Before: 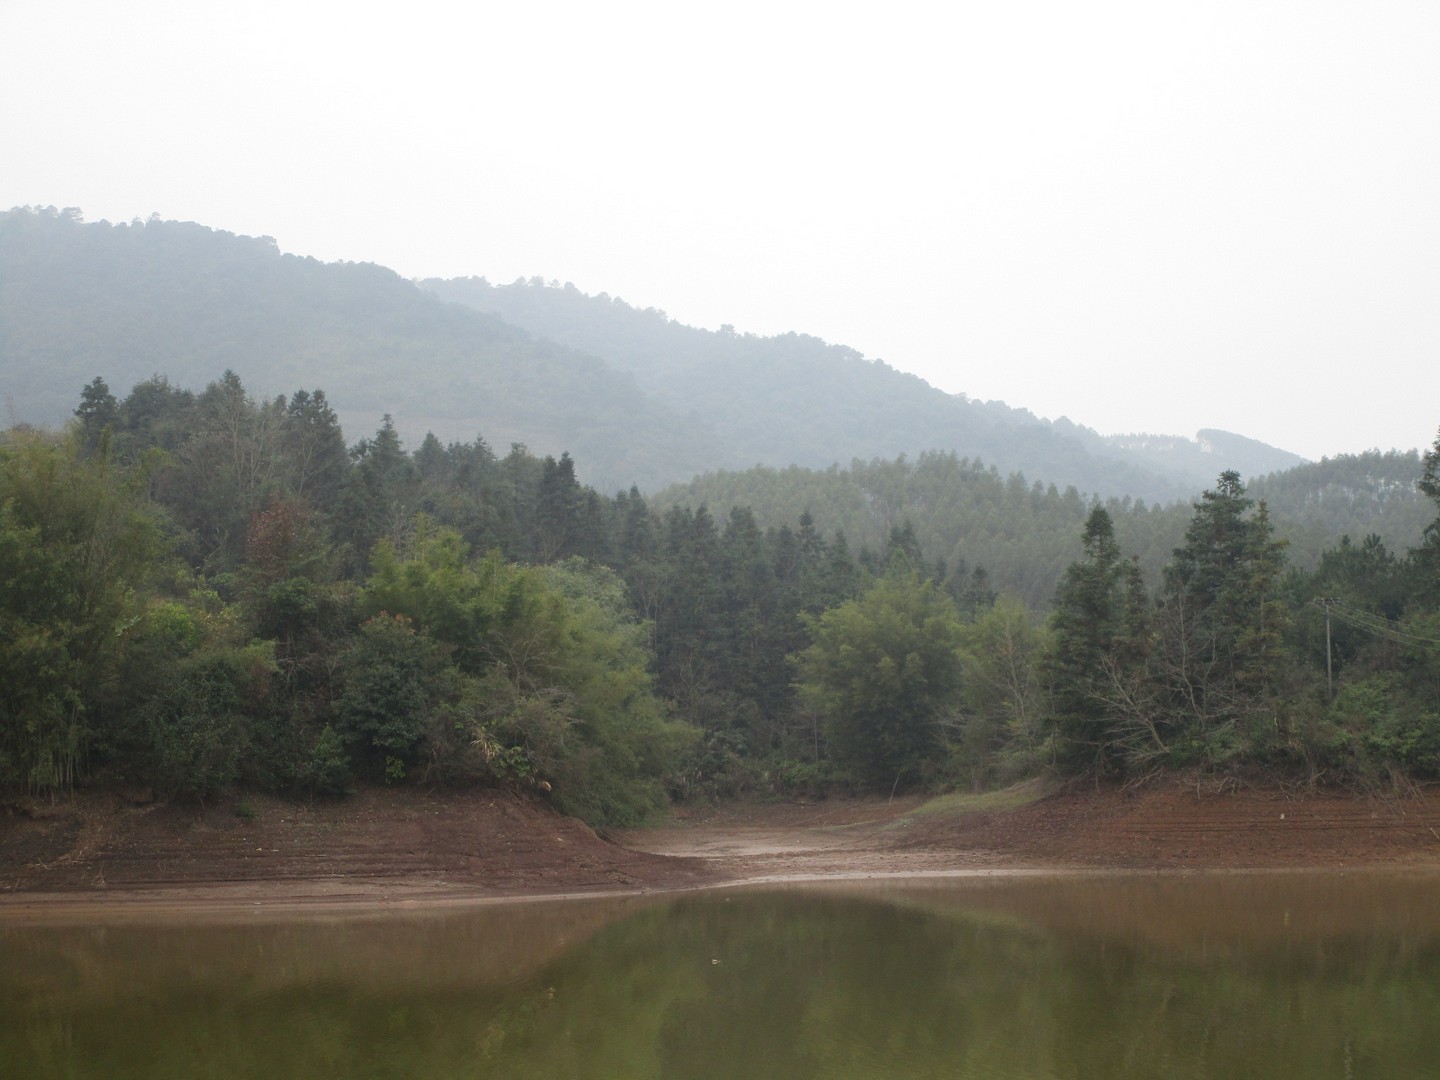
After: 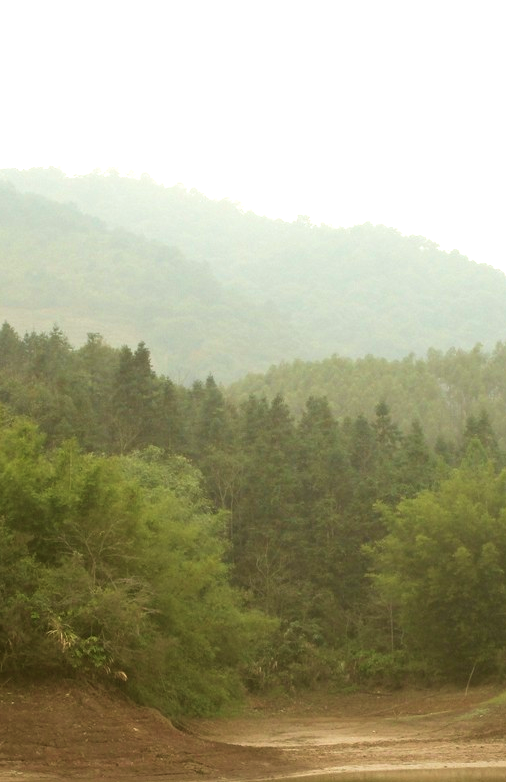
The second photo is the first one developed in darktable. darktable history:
crop and rotate: left 29.476%, top 10.214%, right 35.32%, bottom 17.333%
exposure: black level correction 0, exposure 0.5 EV, compensate highlight preservation false
velvia: strength 39.63%
color correction: highlights a* -1.43, highlights b* 10.12, shadows a* 0.395, shadows b* 19.35
